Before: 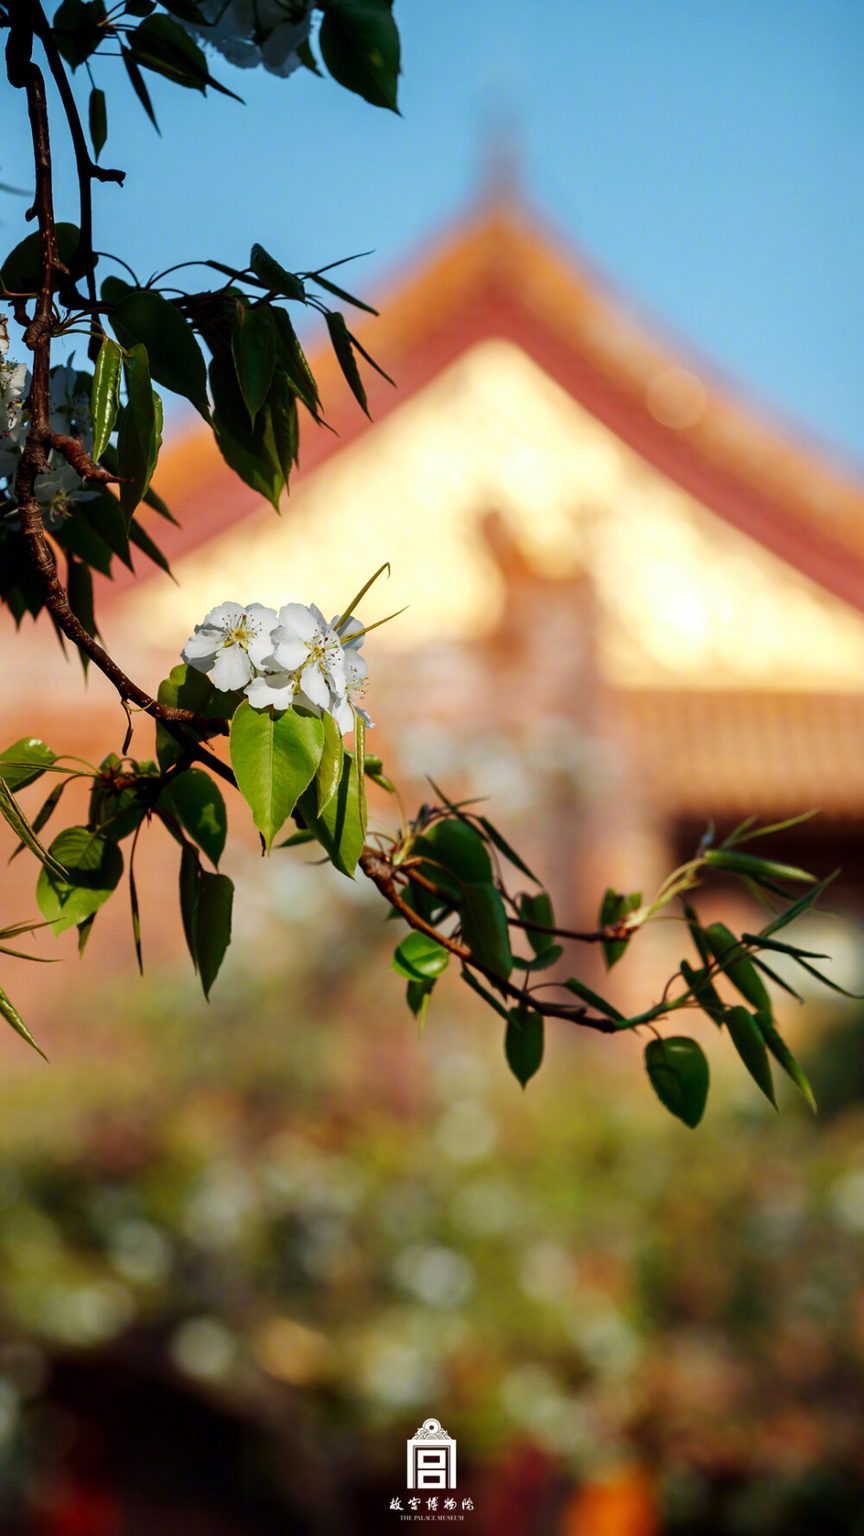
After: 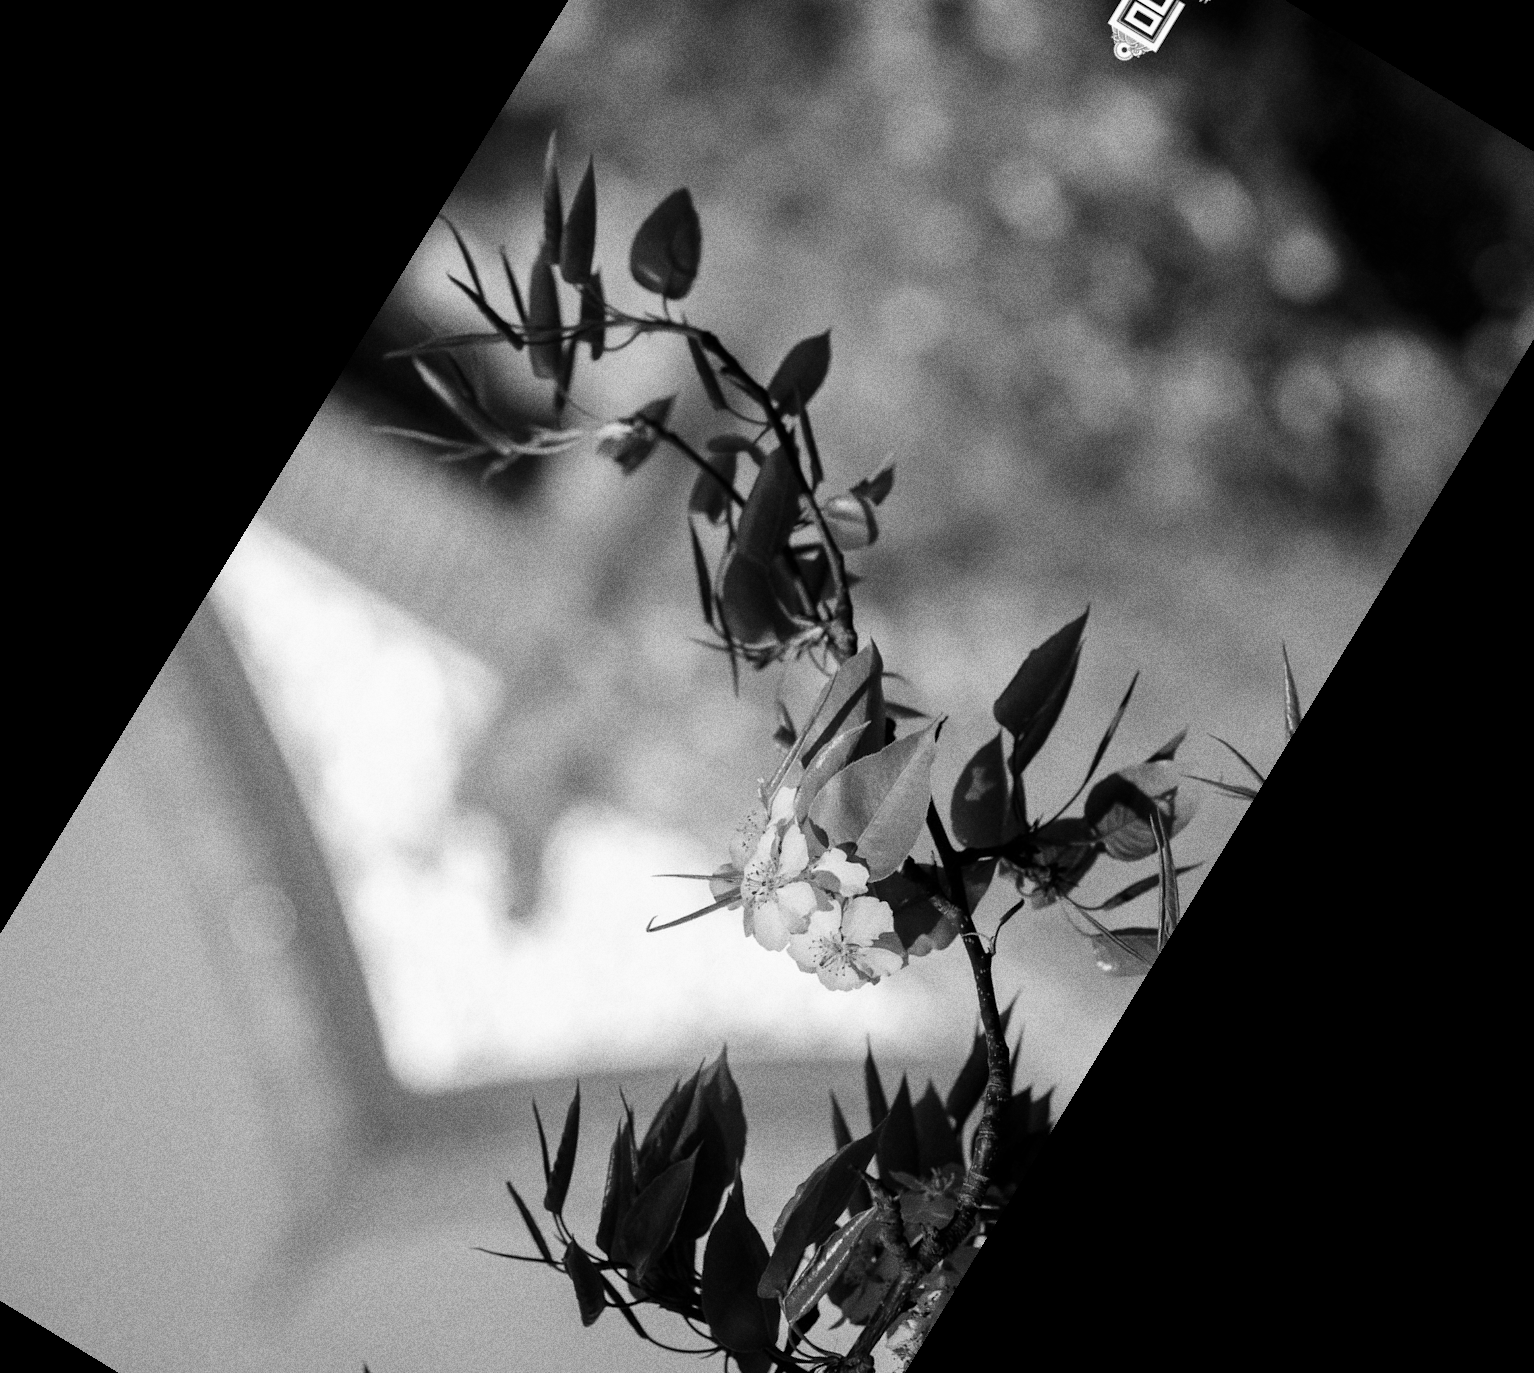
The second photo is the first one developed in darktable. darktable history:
monochrome: a 32, b 64, size 2.3
grain: coarseness 11.82 ISO, strength 36.67%, mid-tones bias 74.17%
crop and rotate: angle 148.68°, left 9.111%, top 15.603%, right 4.588%, bottom 17.041%
